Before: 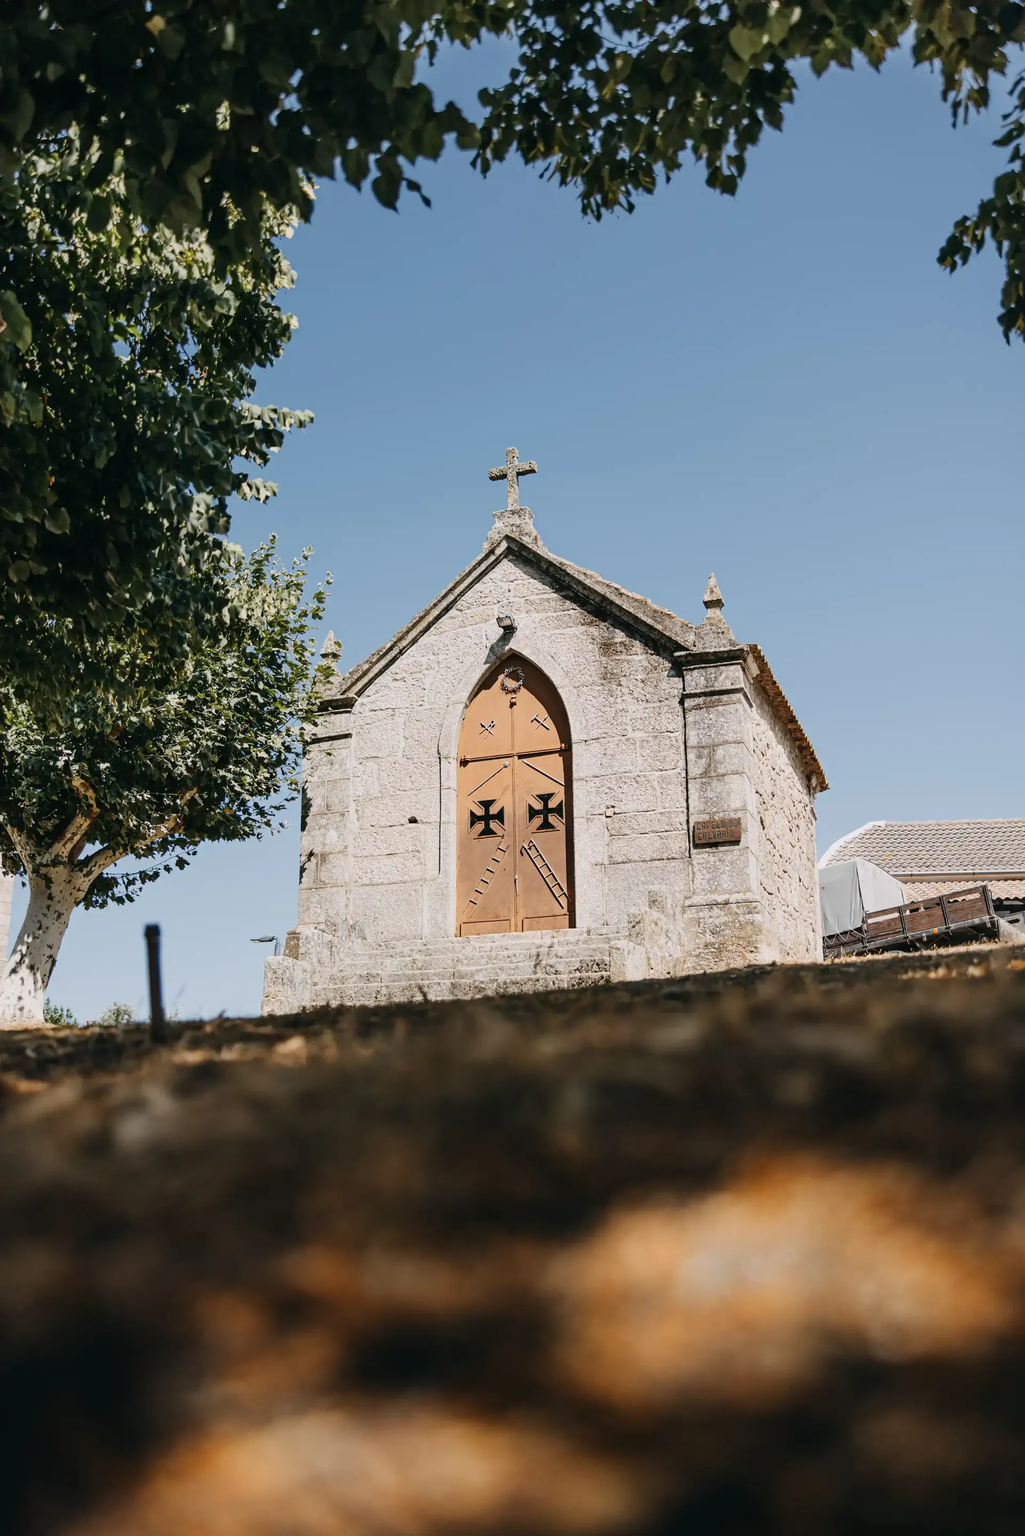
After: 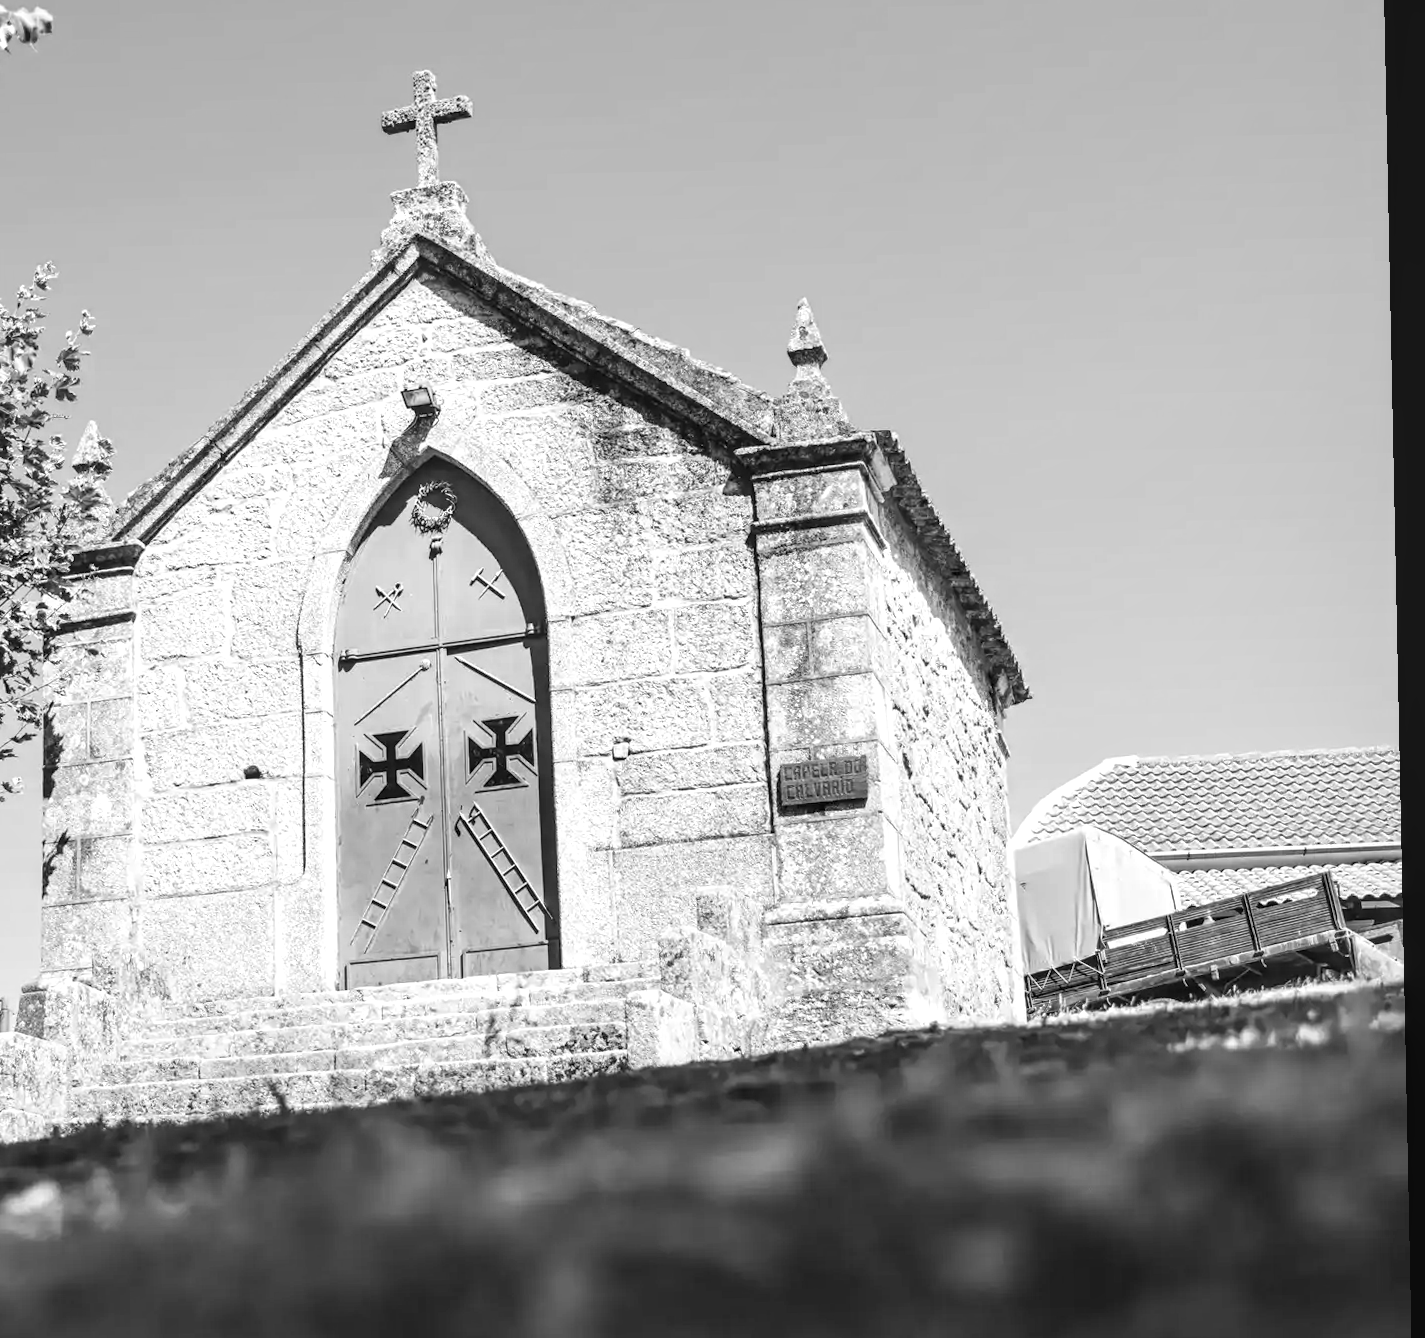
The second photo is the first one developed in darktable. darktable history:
crop and rotate: left 27.938%, top 27.046%, bottom 27.046%
white balance: red 0.982, blue 1.018
monochrome: a 32, b 64, size 2.3
local contrast: on, module defaults
rotate and perspective: rotation -1.17°, automatic cropping off
exposure: black level correction 0, exposure 0.7 EV, compensate exposure bias true, compensate highlight preservation false
